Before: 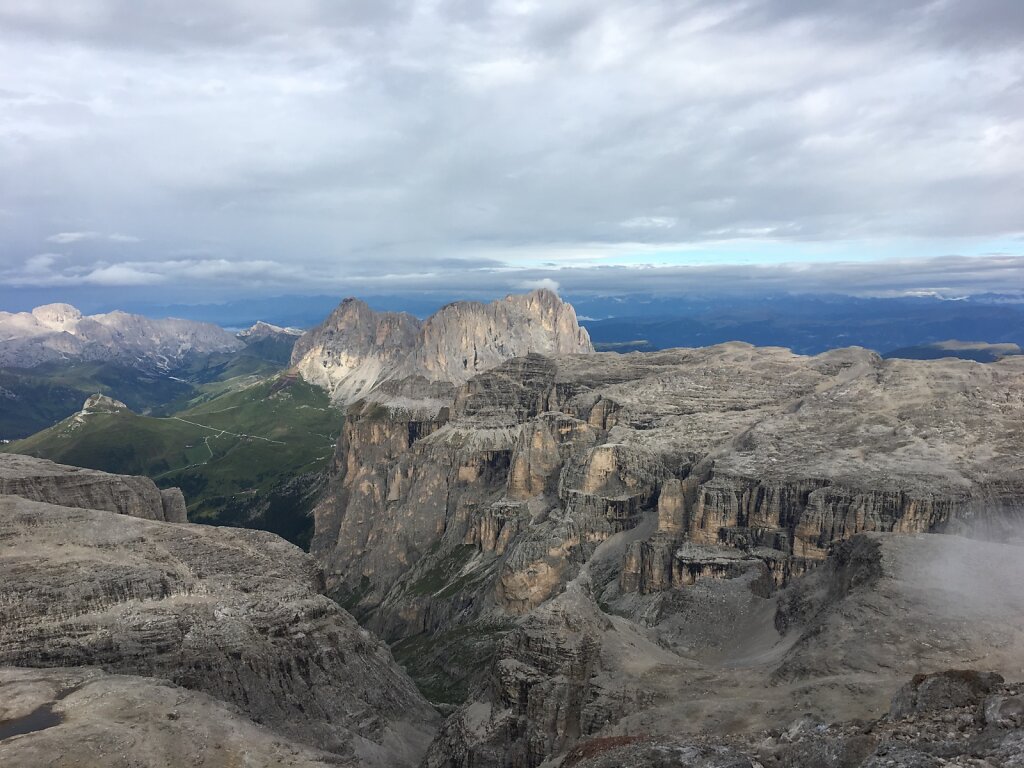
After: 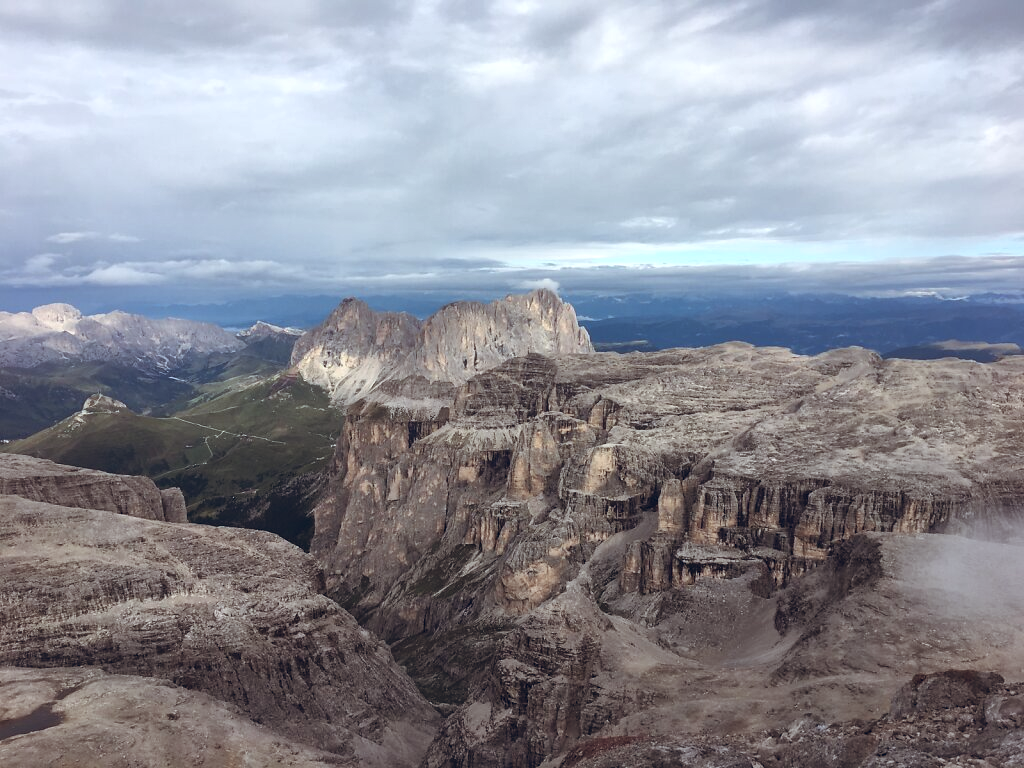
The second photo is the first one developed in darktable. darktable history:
tone equalizer: -7 EV 0.18 EV, -6 EV 0.12 EV, -5 EV 0.08 EV, -4 EV 0.04 EV, -2 EV -0.02 EV, -1 EV -0.04 EV, +0 EV -0.06 EV, luminance estimator HSV value / RGB max
color balance rgb: shadows lift › chroma 9.92%, shadows lift › hue 45.12°, power › luminance 3.26%, power › hue 231.93°, global offset › luminance 0.4%, global offset › chroma 0.21%, global offset › hue 255.02°
local contrast: mode bilateral grid, contrast 20, coarseness 100, detail 150%, midtone range 0.2
